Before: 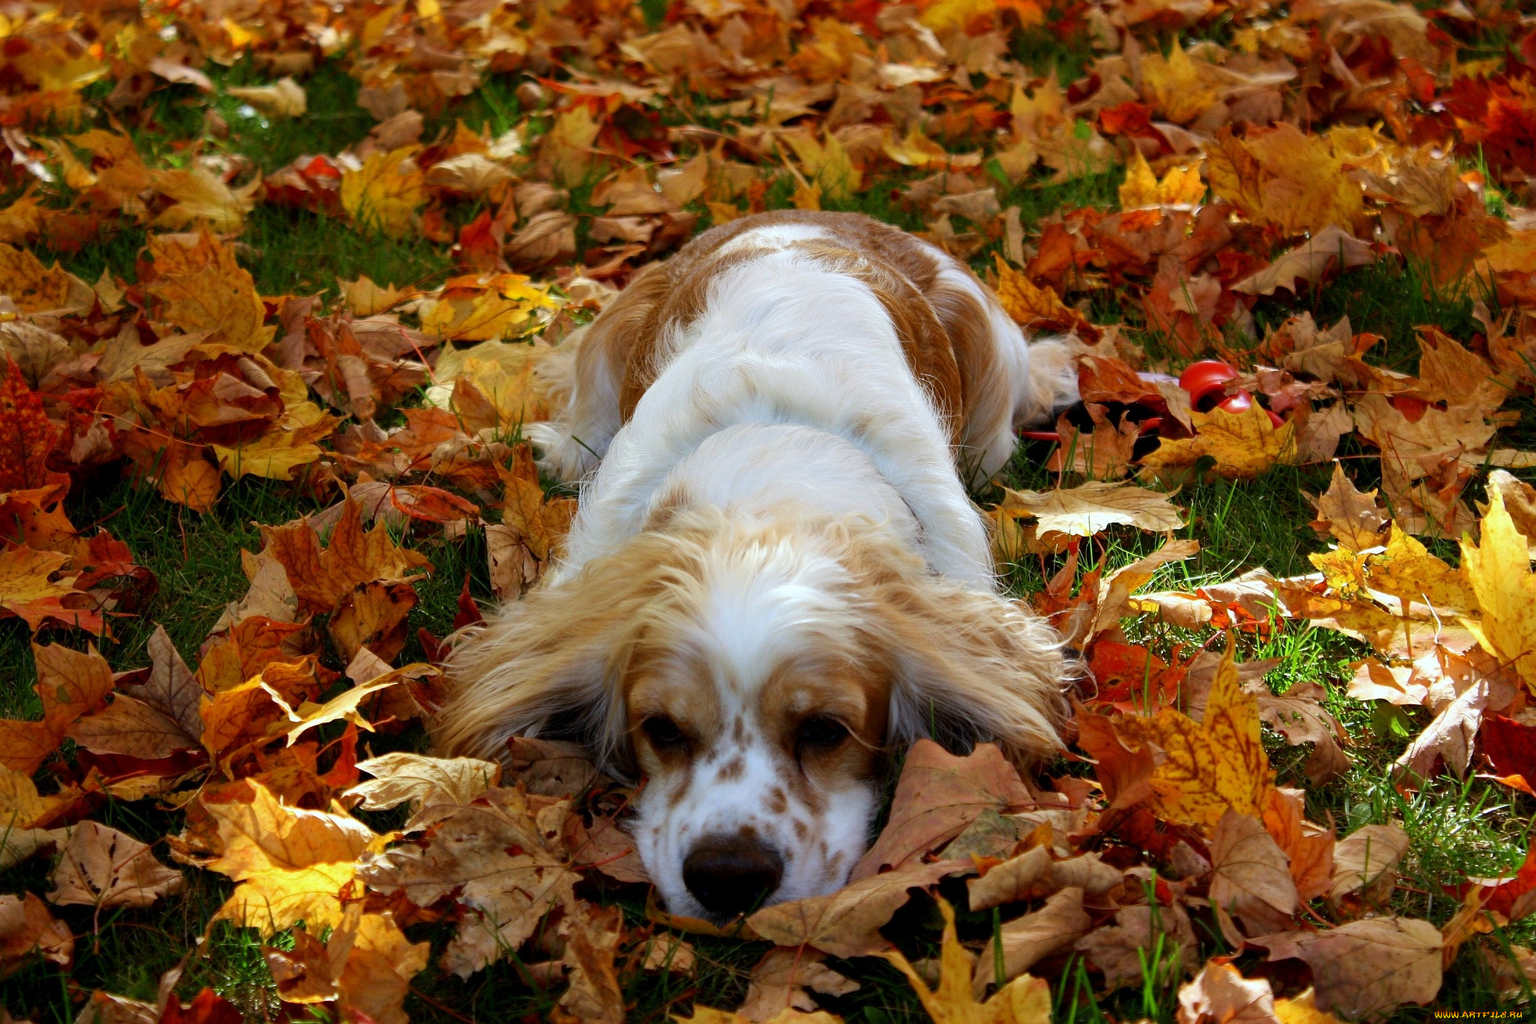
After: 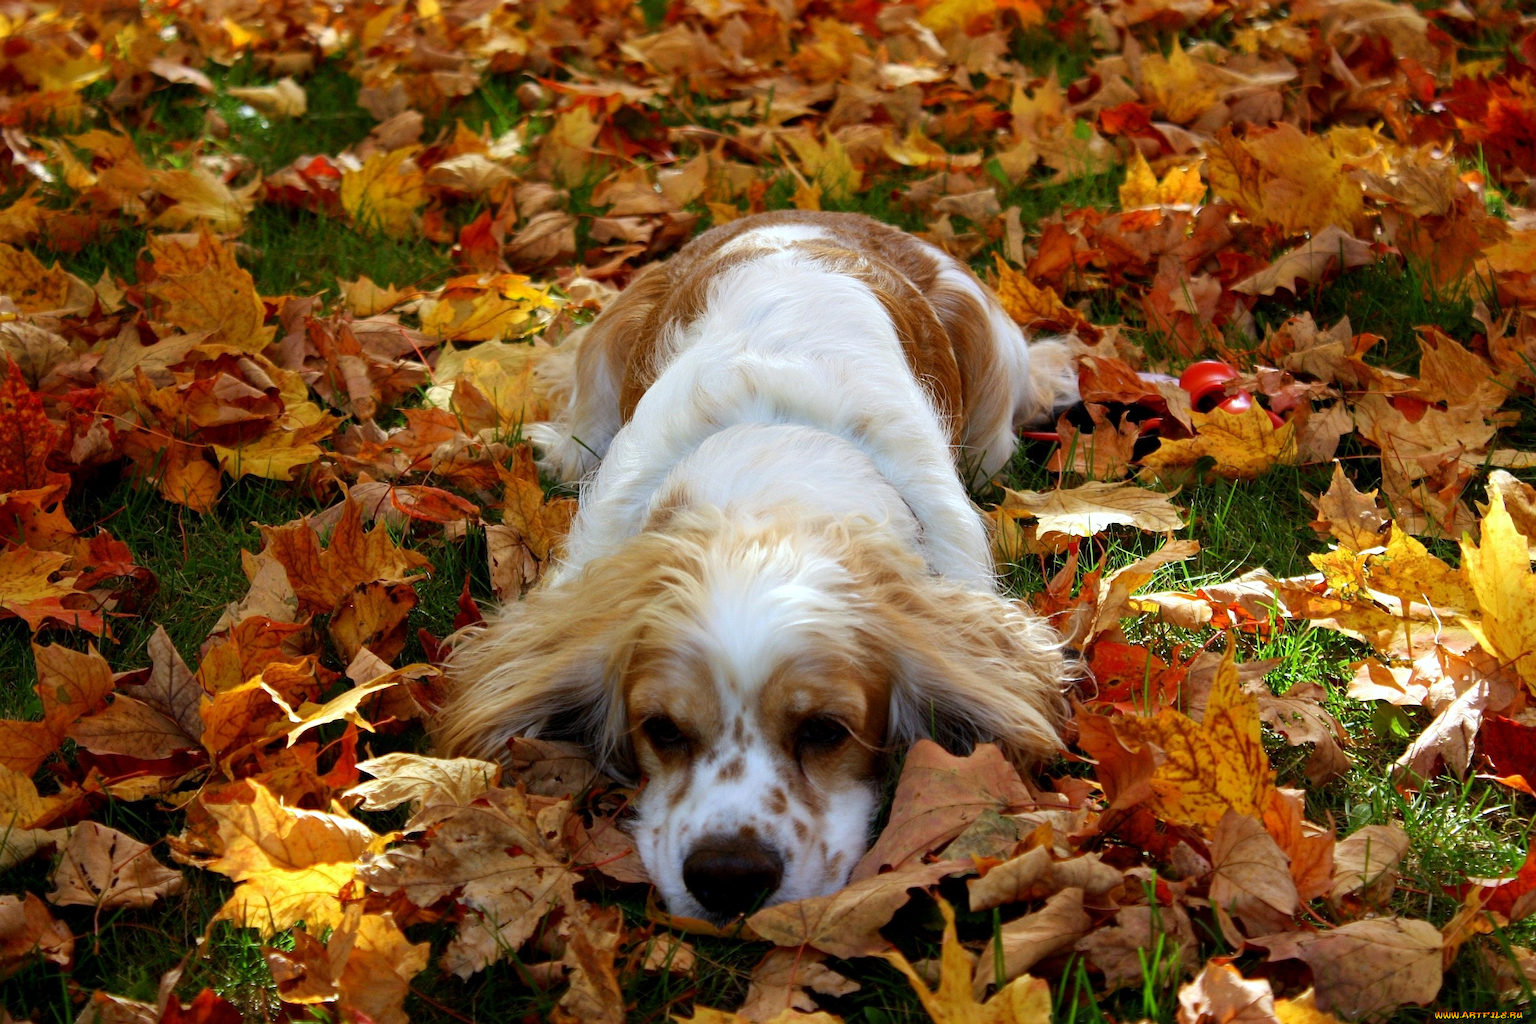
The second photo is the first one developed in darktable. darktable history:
exposure: exposure 0.126 EV, compensate highlight preservation false
